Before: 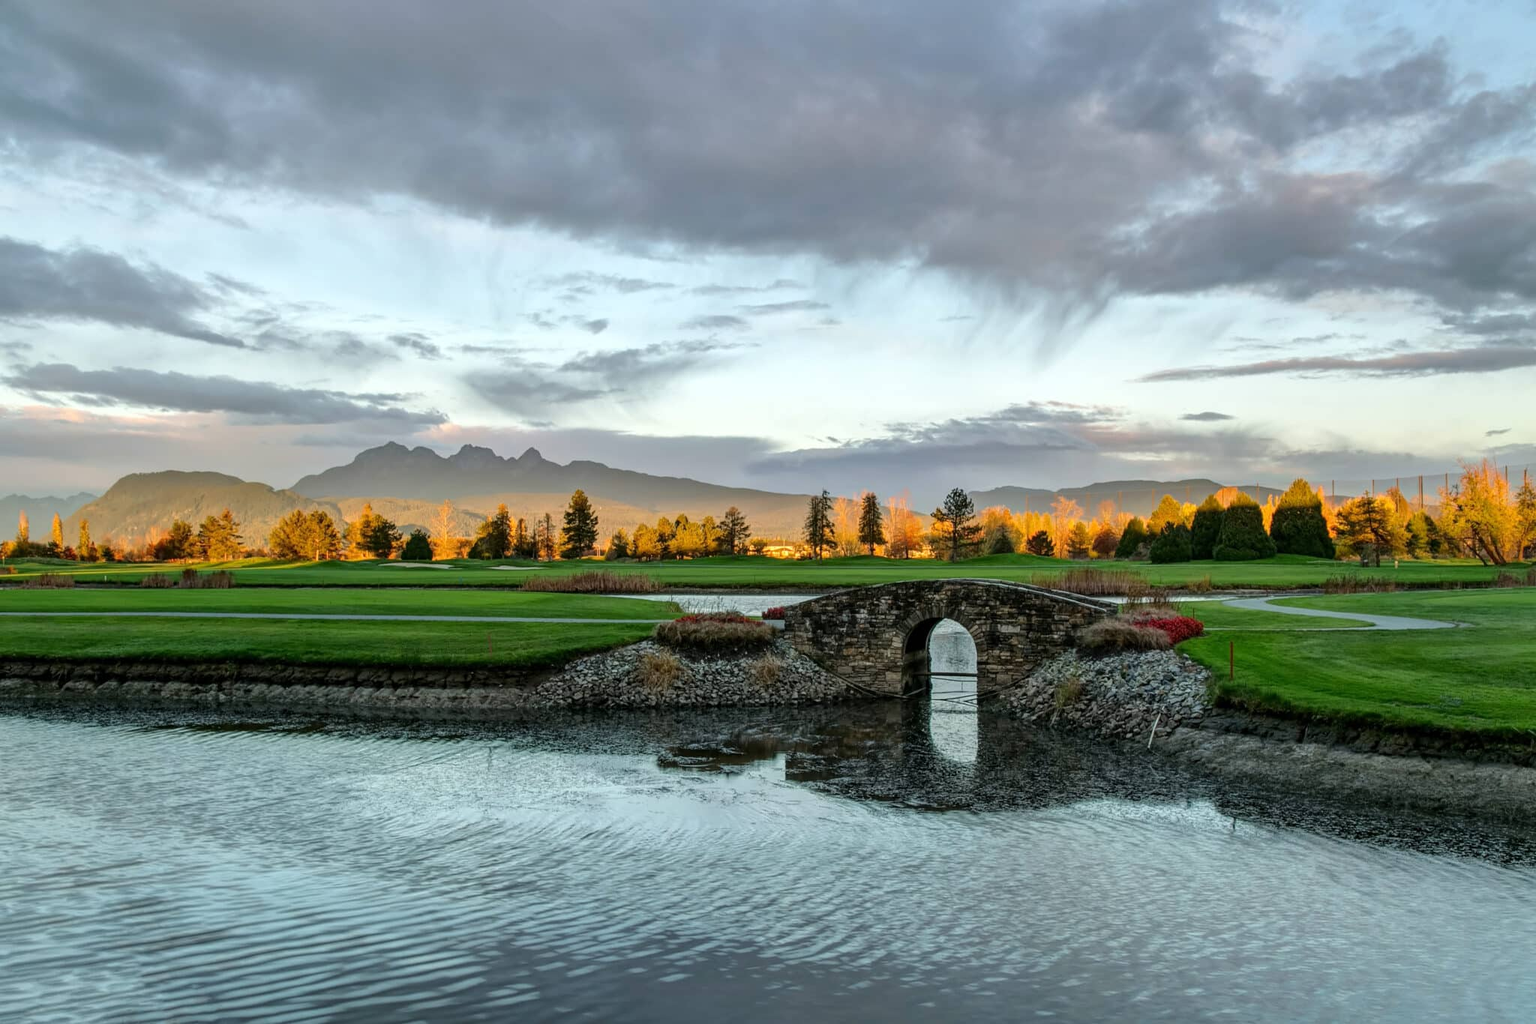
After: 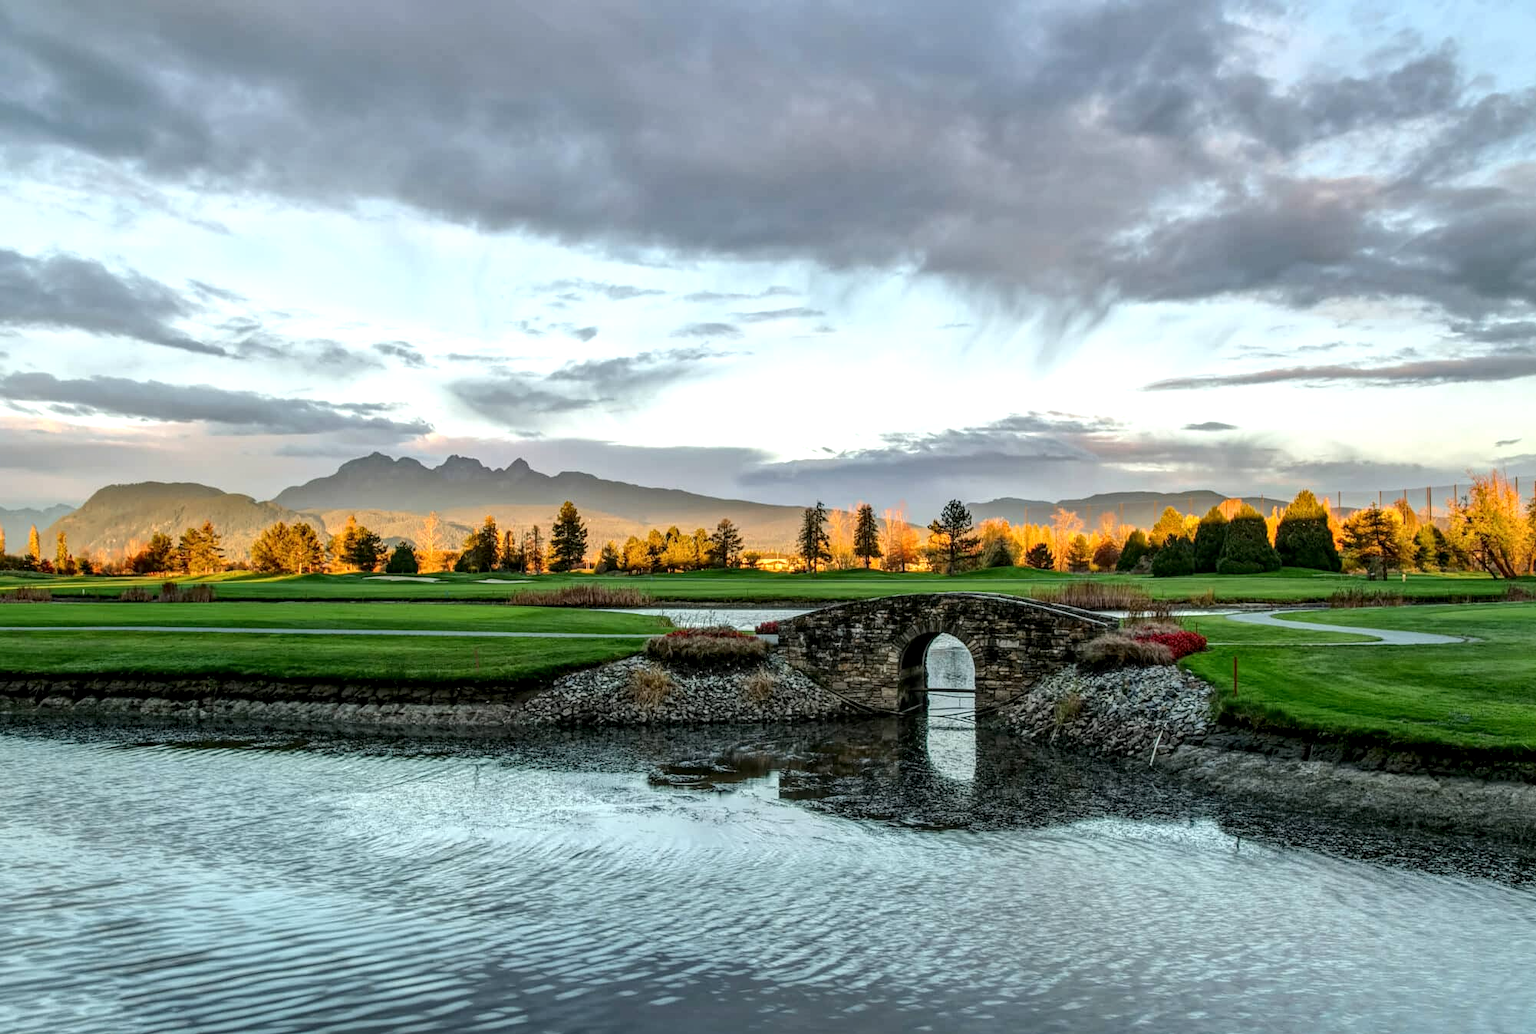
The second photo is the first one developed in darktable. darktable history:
local contrast: detail 130%
exposure: exposure 0.202 EV, compensate exposure bias true, compensate highlight preservation false
crop and rotate: left 1.608%, right 0.631%, bottom 1.262%
contrast brightness saturation: contrast 0.085, saturation 0.021
